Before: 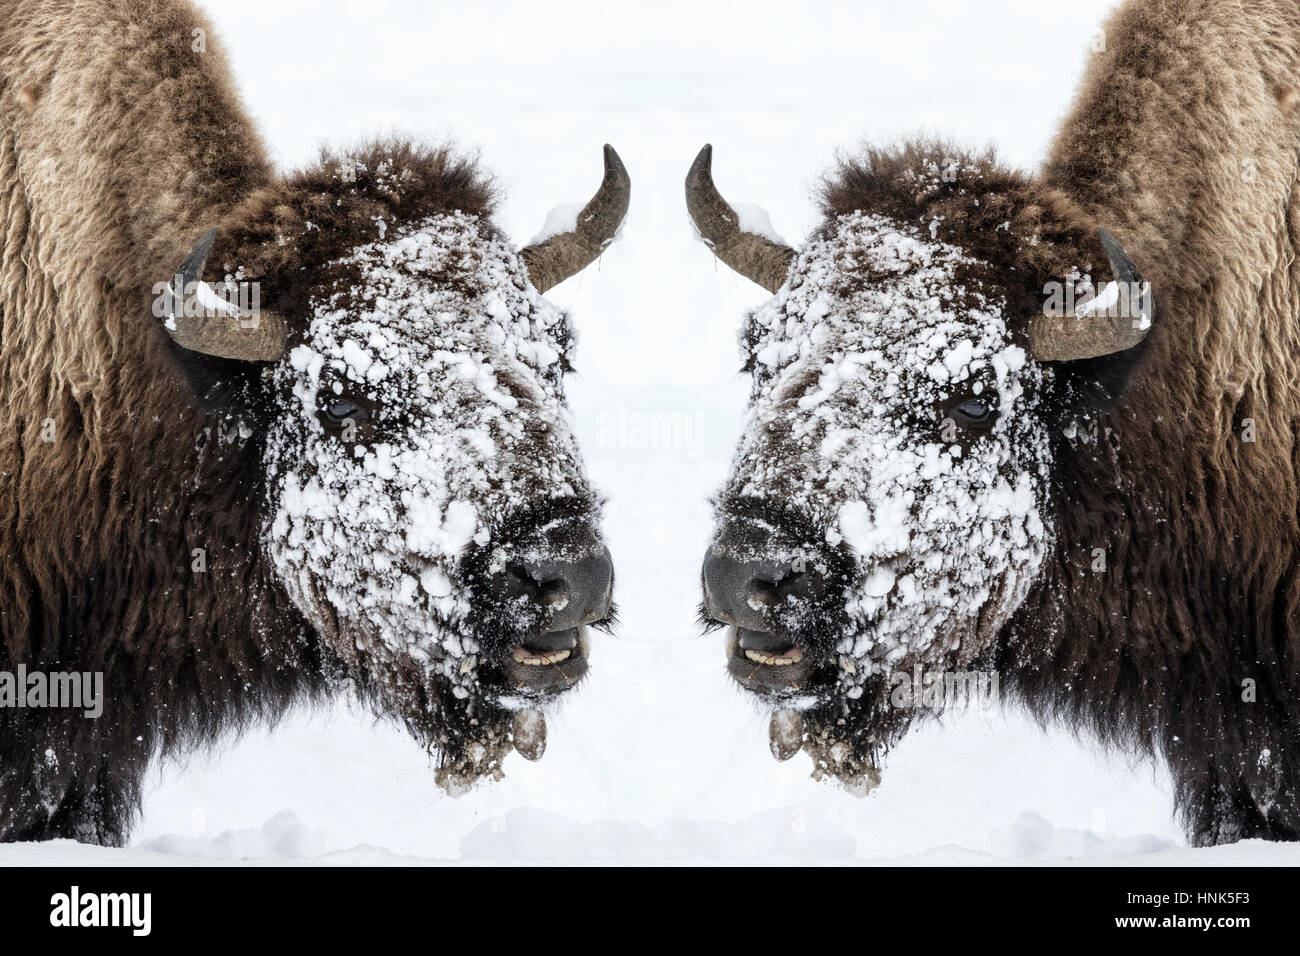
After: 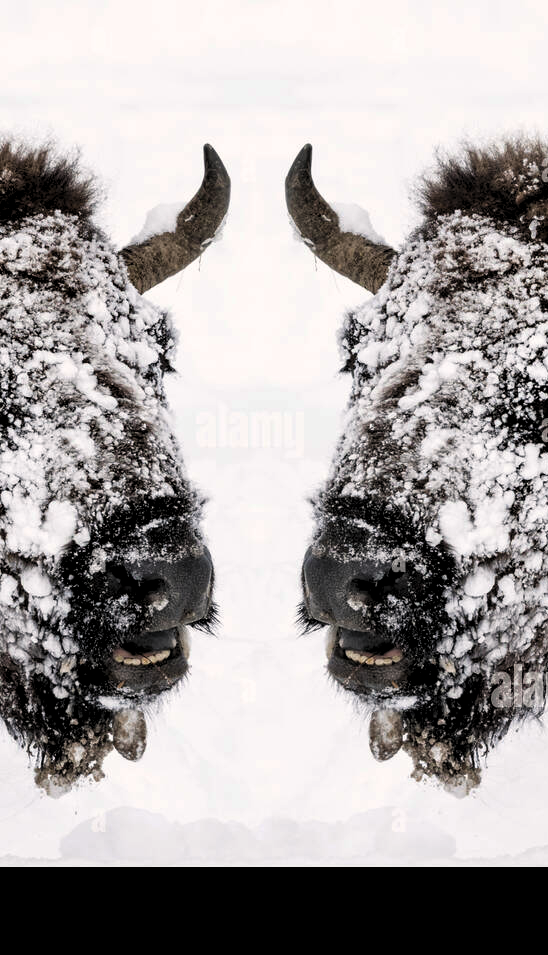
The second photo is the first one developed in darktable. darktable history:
crop: left 30.797%, right 27.013%
levels: levels [0.116, 0.574, 1]
color balance rgb: highlights gain › chroma 1.349%, highlights gain › hue 55.73°, linear chroma grading › global chroma 22.971%, perceptual saturation grading › global saturation -2.31%, perceptual saturation grading › highlights -7.749%, perceptual saturation grading › mid-tones 7.514%, perceptual saturation grading › shadows 4.041%
